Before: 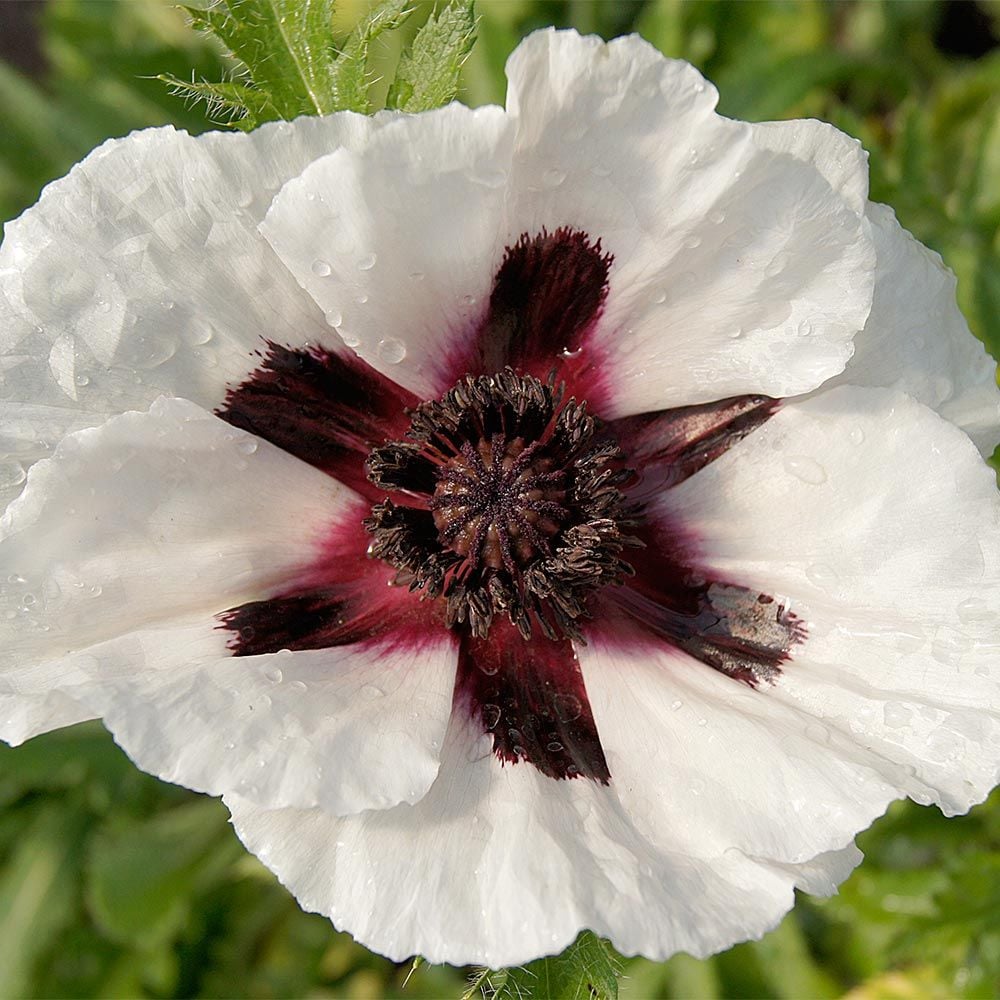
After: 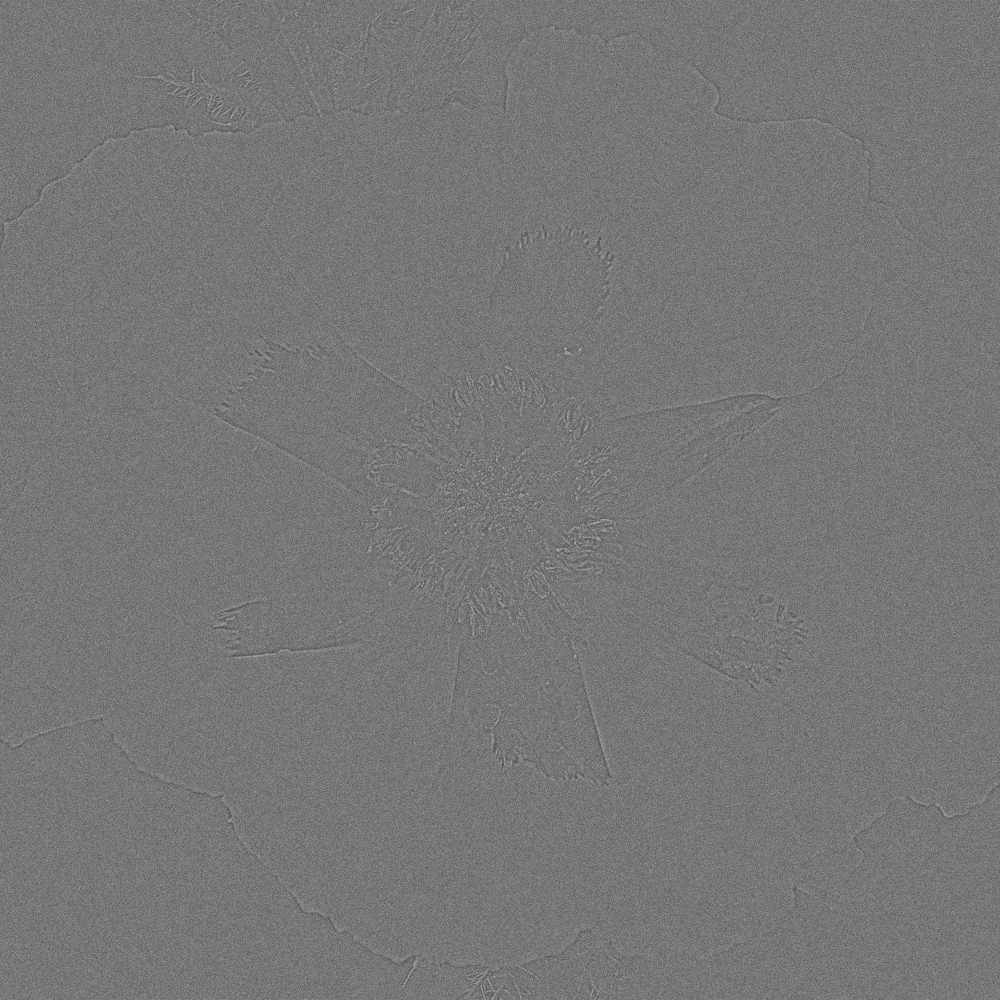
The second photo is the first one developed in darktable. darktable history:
highpass: sharpness 6%, contrast boost 7.63%
shadows and highlights: shadows 25, highlights -25
grain: coarseness 0.09 ISO, strength 40%
white balance: red 0.948, green 1.02, blue 1.176
